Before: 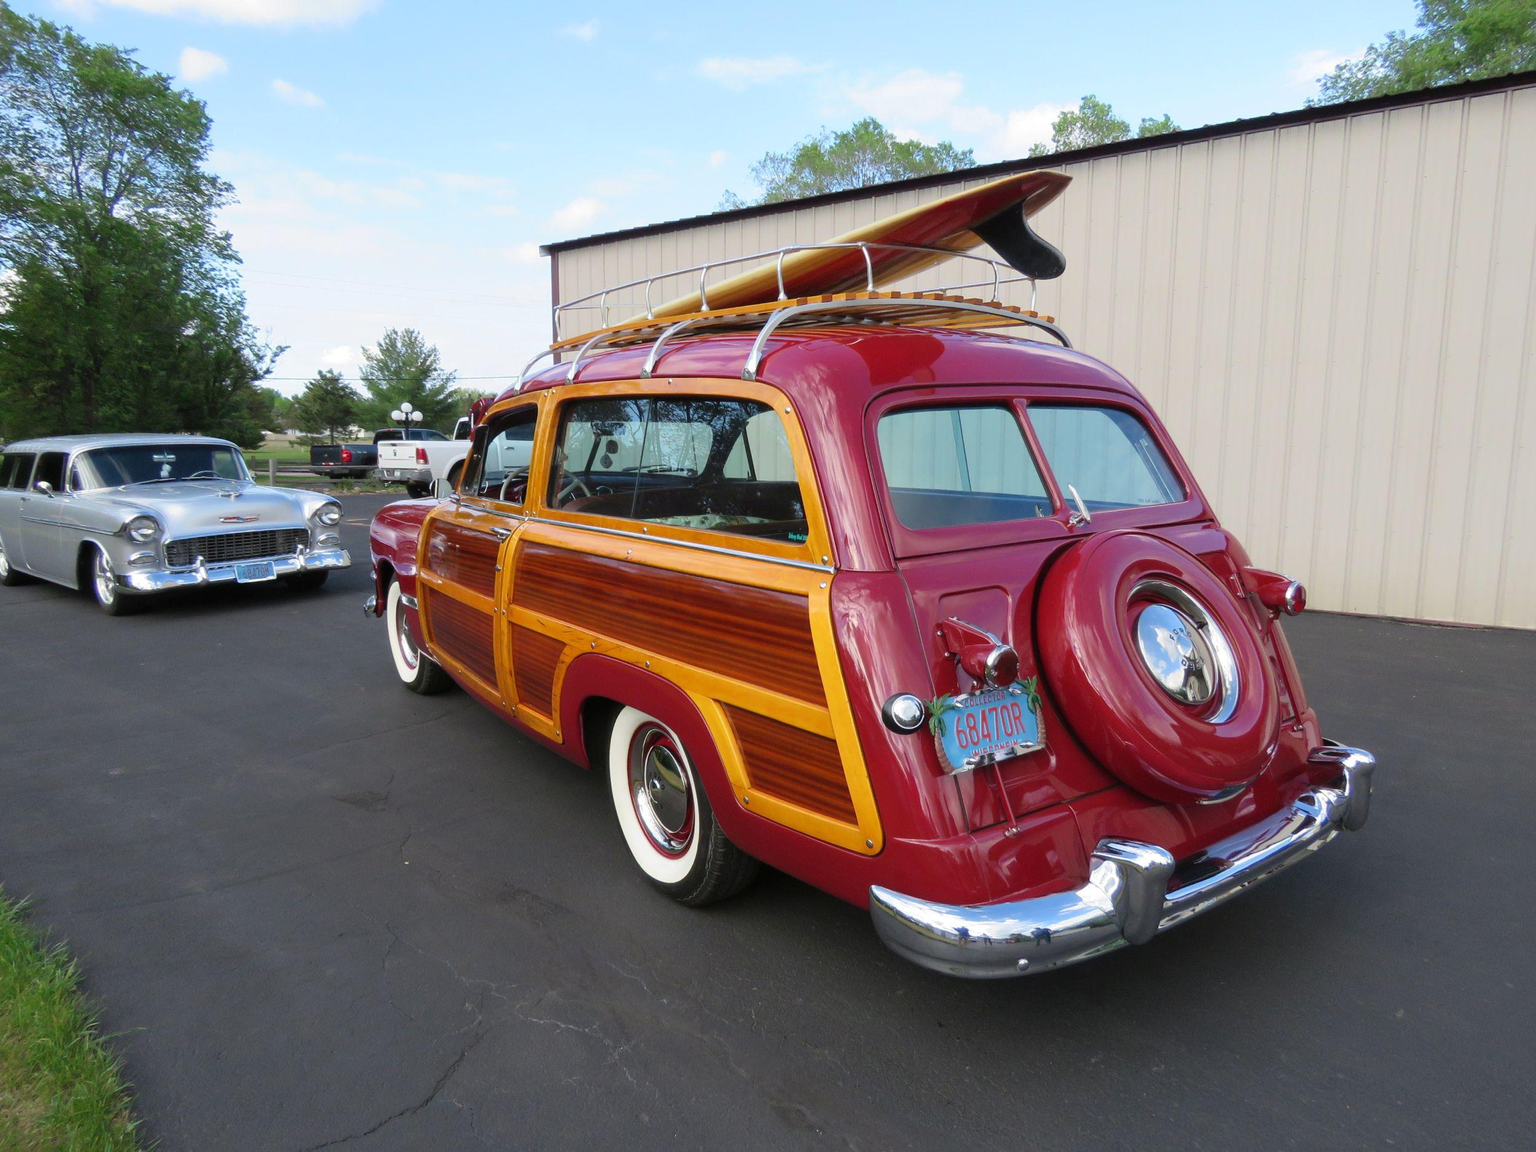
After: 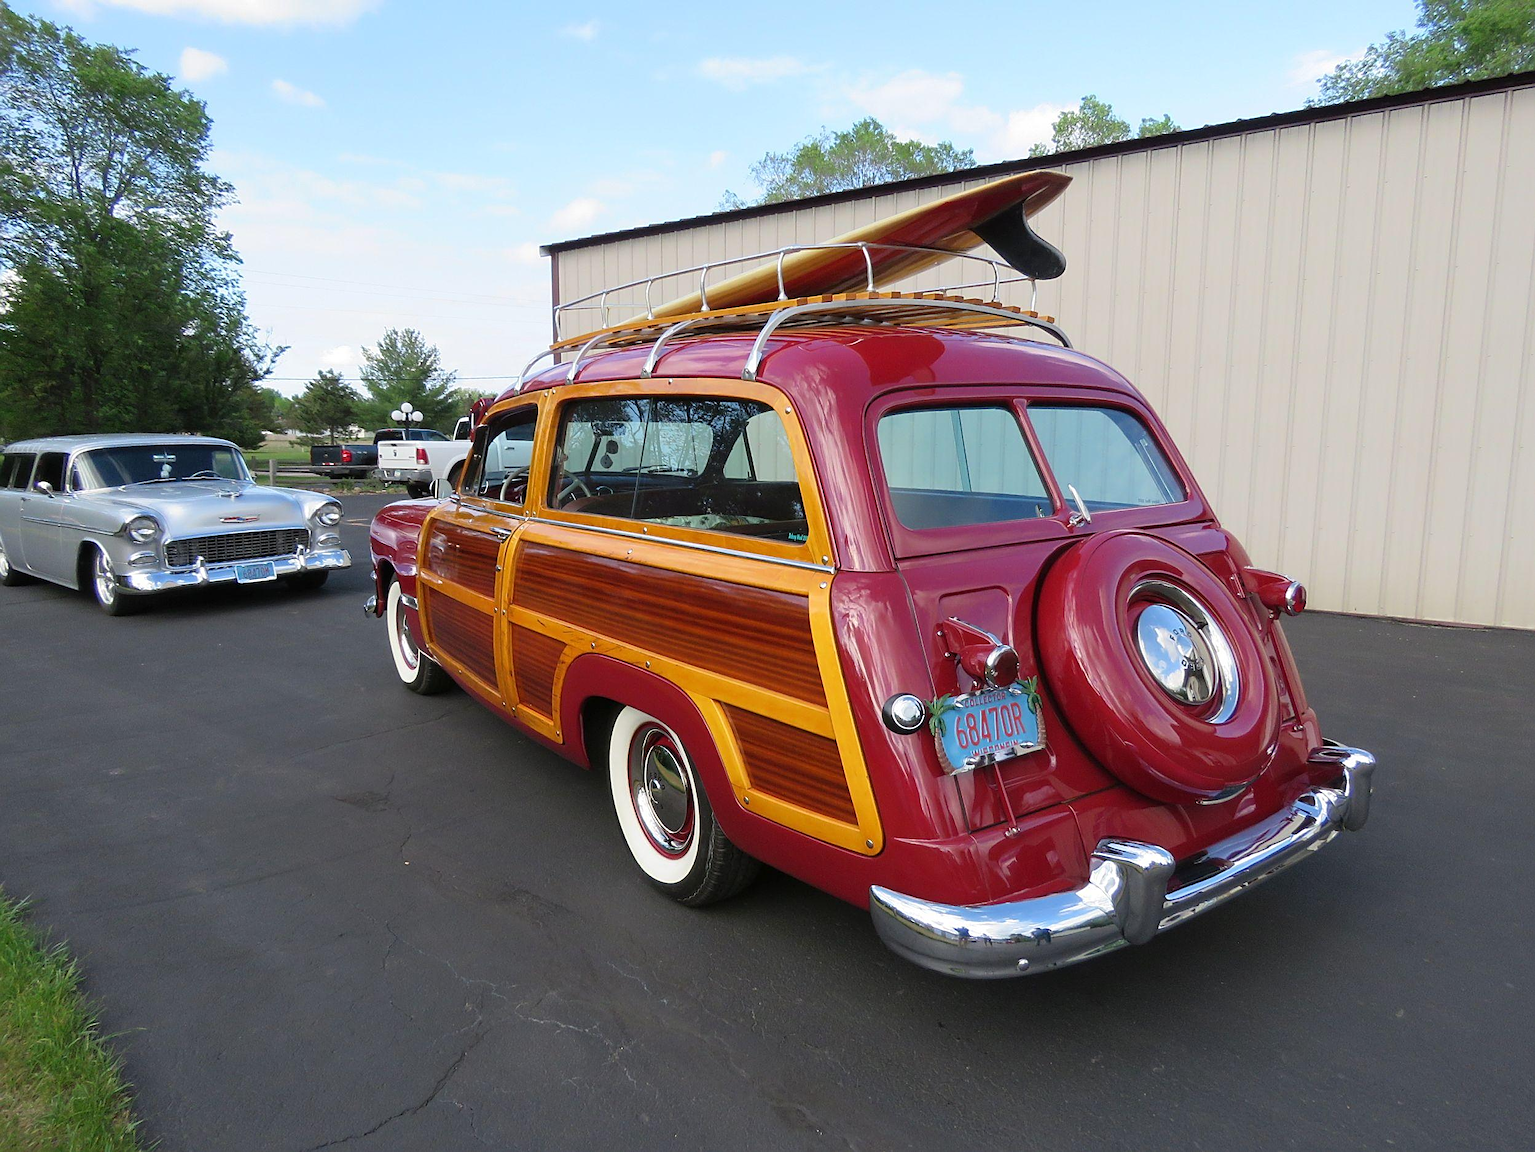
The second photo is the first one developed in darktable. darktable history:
sharpen: amount 0.579
